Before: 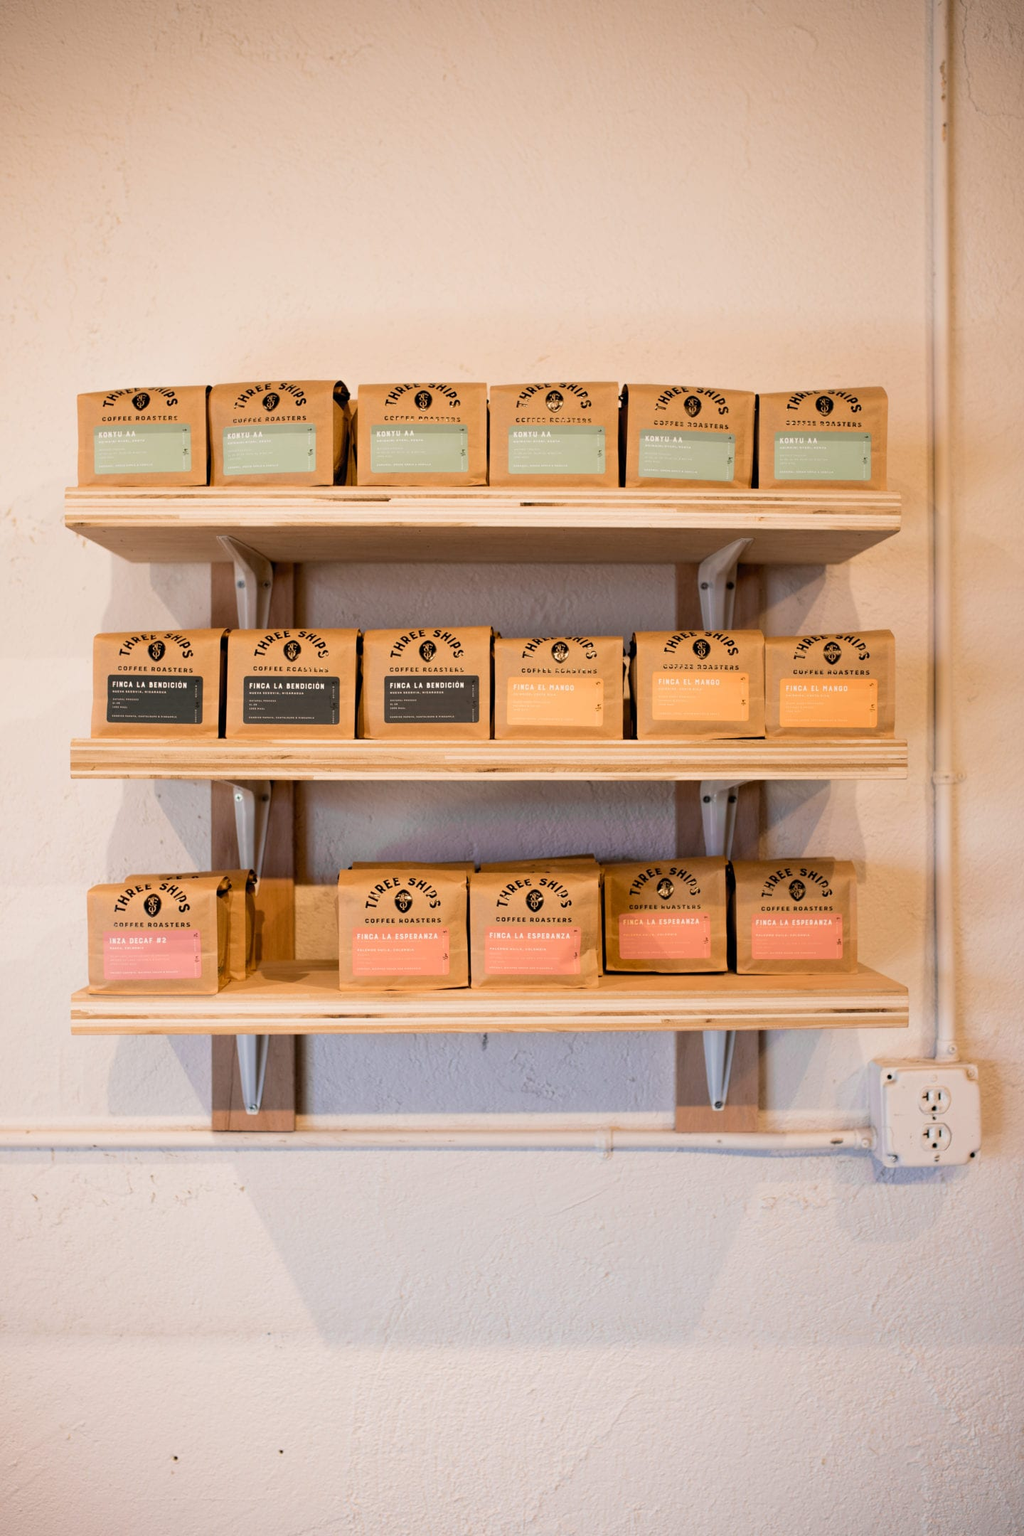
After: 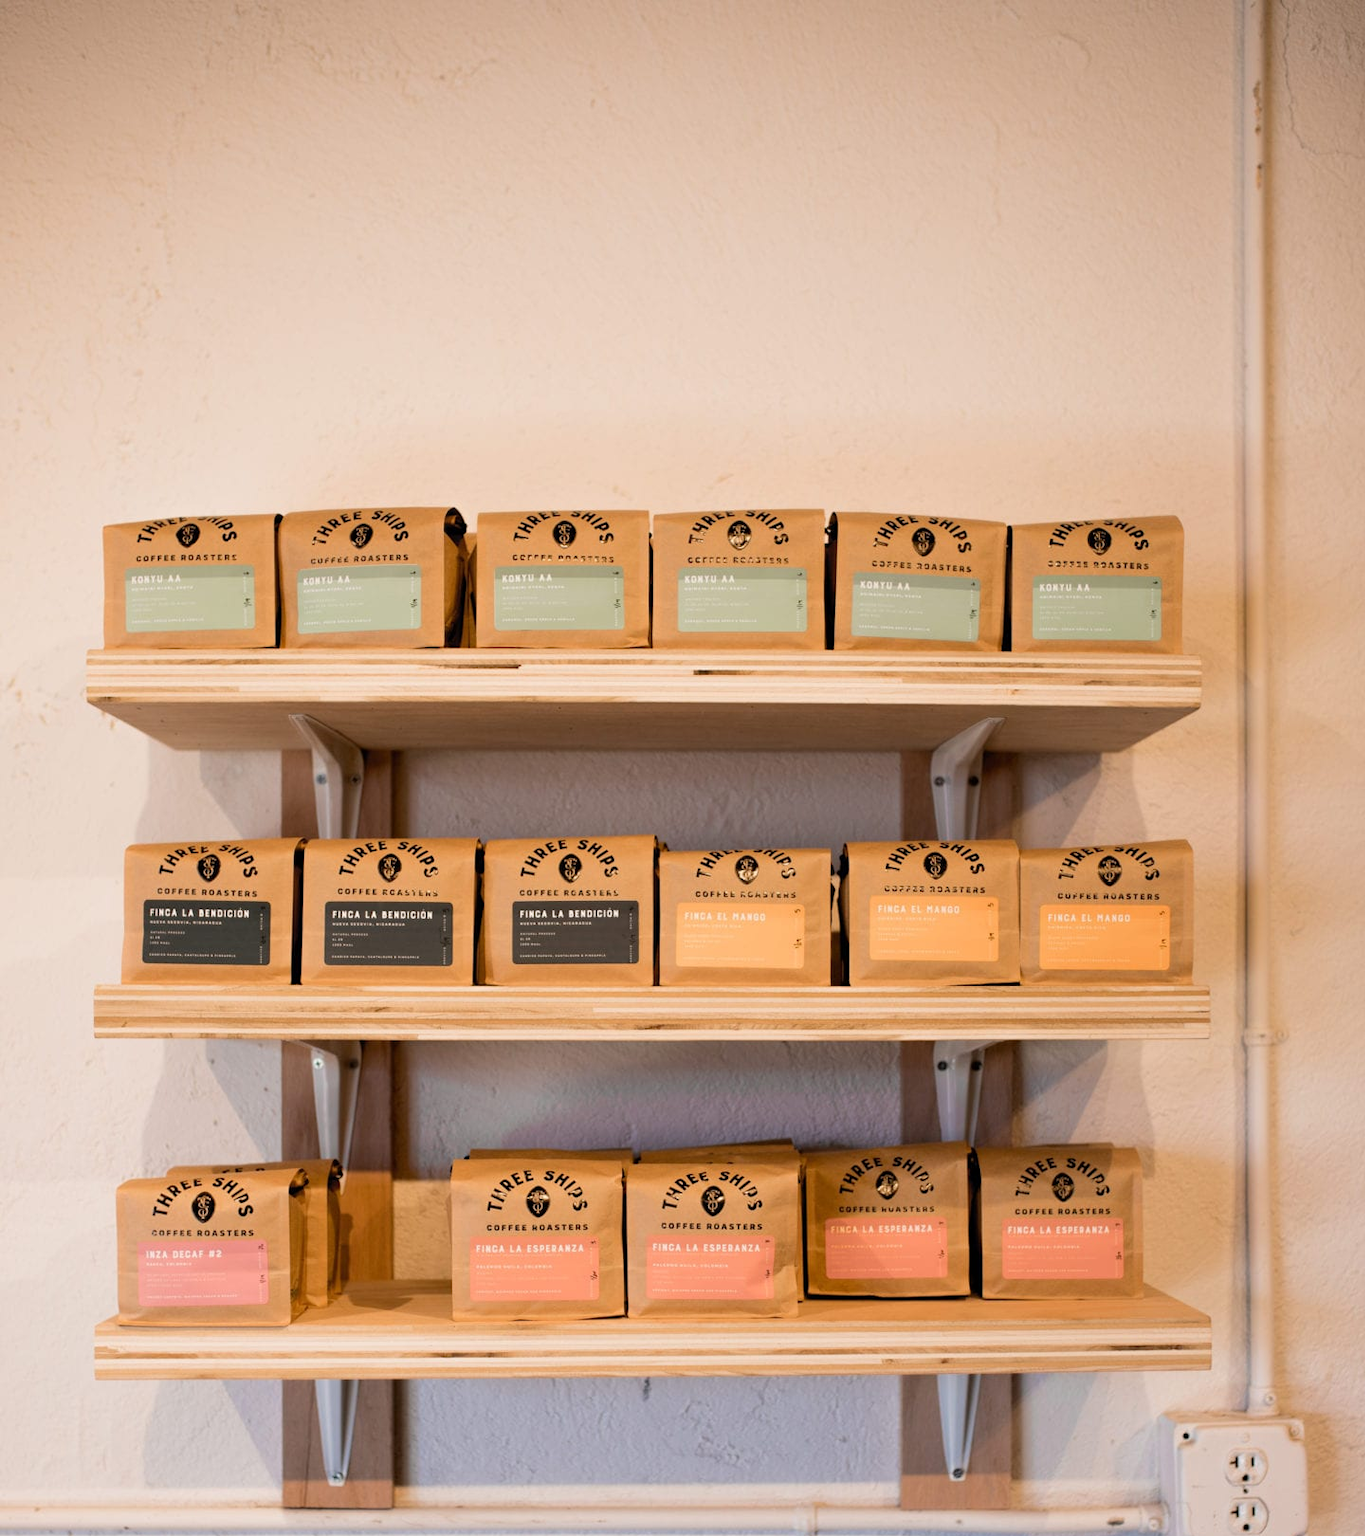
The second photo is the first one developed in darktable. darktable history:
crop: bottom 24.992%
